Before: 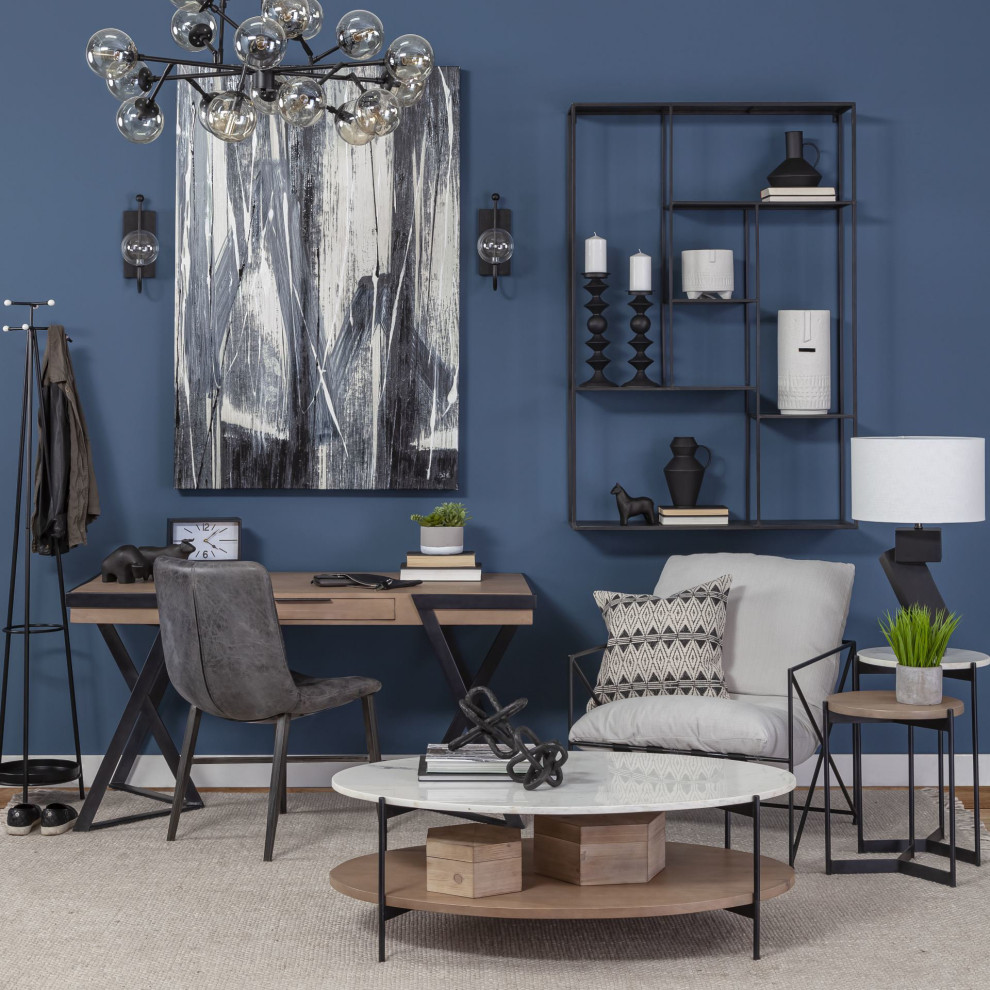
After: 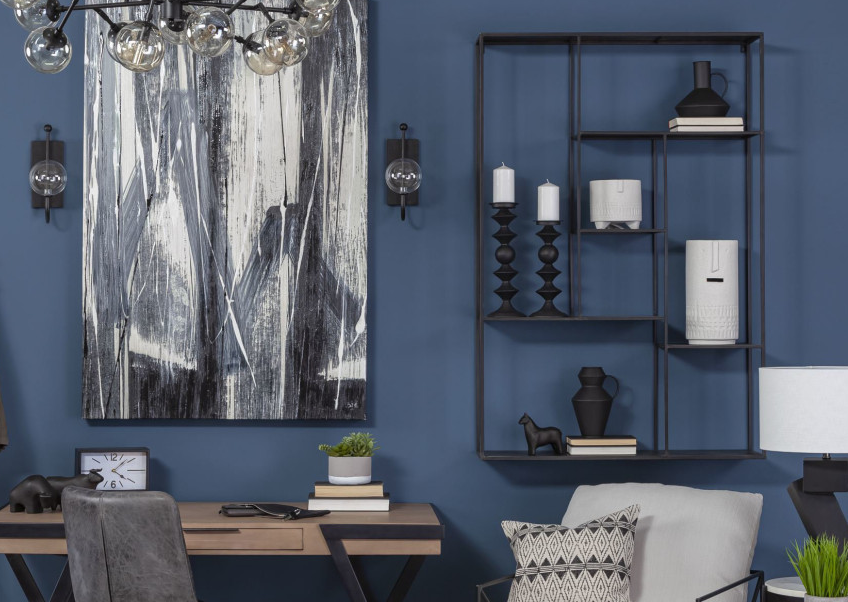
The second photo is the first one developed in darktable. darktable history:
crop and rotate: left 9.35%, top 7.115%, right 4.915%, bottom 32.007%
